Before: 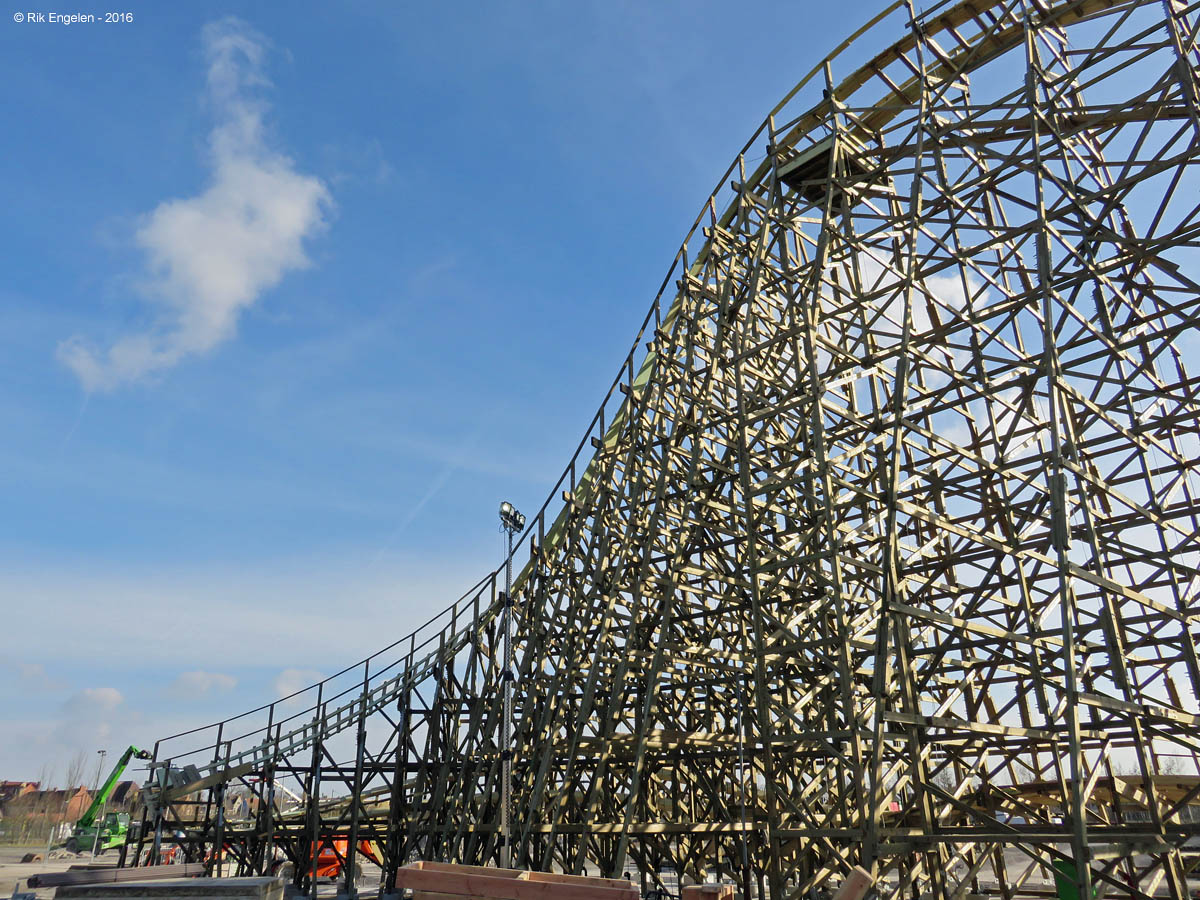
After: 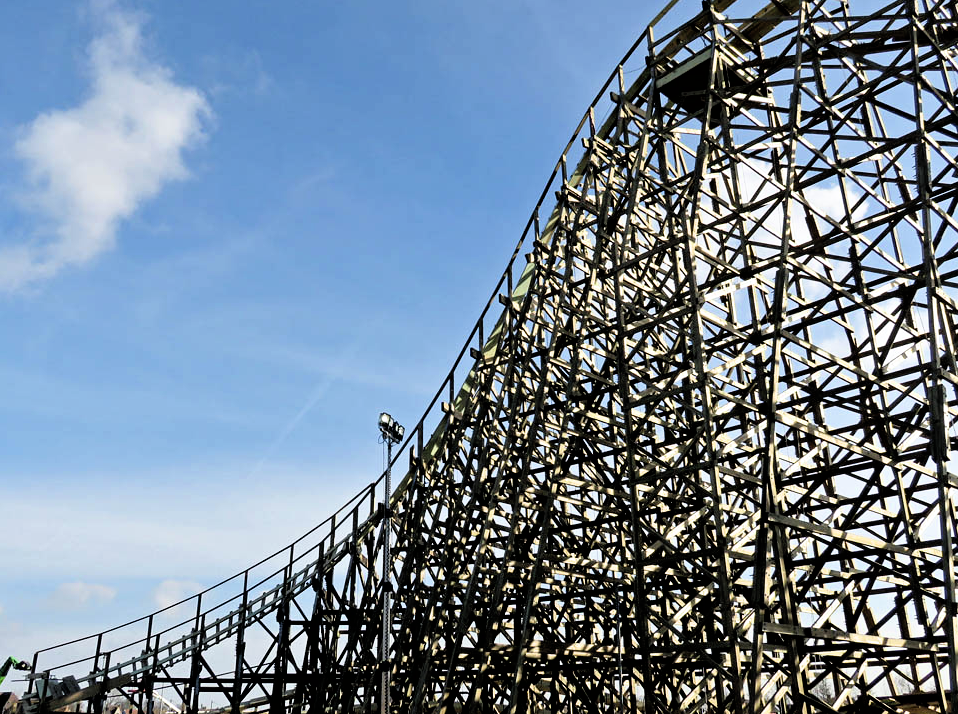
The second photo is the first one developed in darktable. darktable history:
crop and rotate: left 10.126%, top 9.973%, right 10.026%, bottom 10.587%
filmic rgb: black relative exposure -3.54 EV, white relative exposure 2.27 EV, hardness 3.41
